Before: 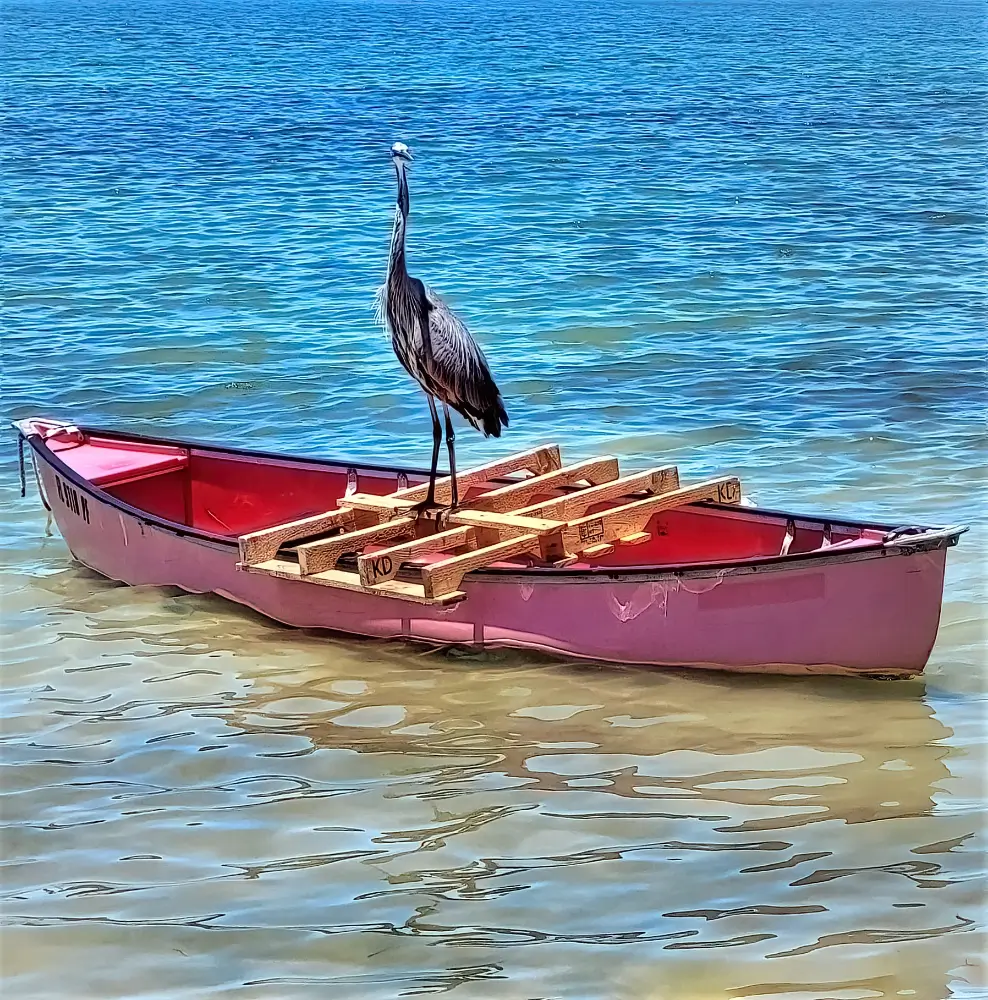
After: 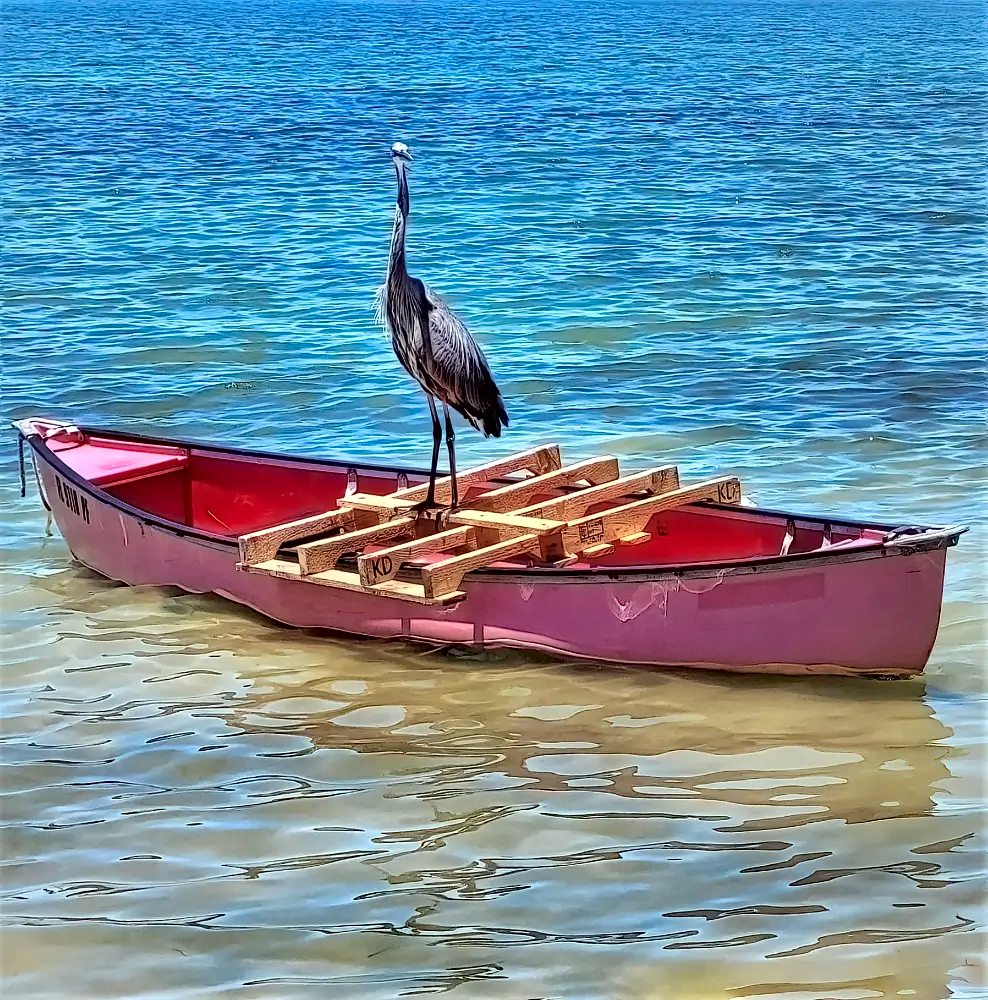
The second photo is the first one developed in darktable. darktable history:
haze removal: compatibility mode true
local contrast: mode bilateral grid, contrast 20, coarseness 49, detail 120%, midtone range 0.2
tone equalizer: on, module defaults
